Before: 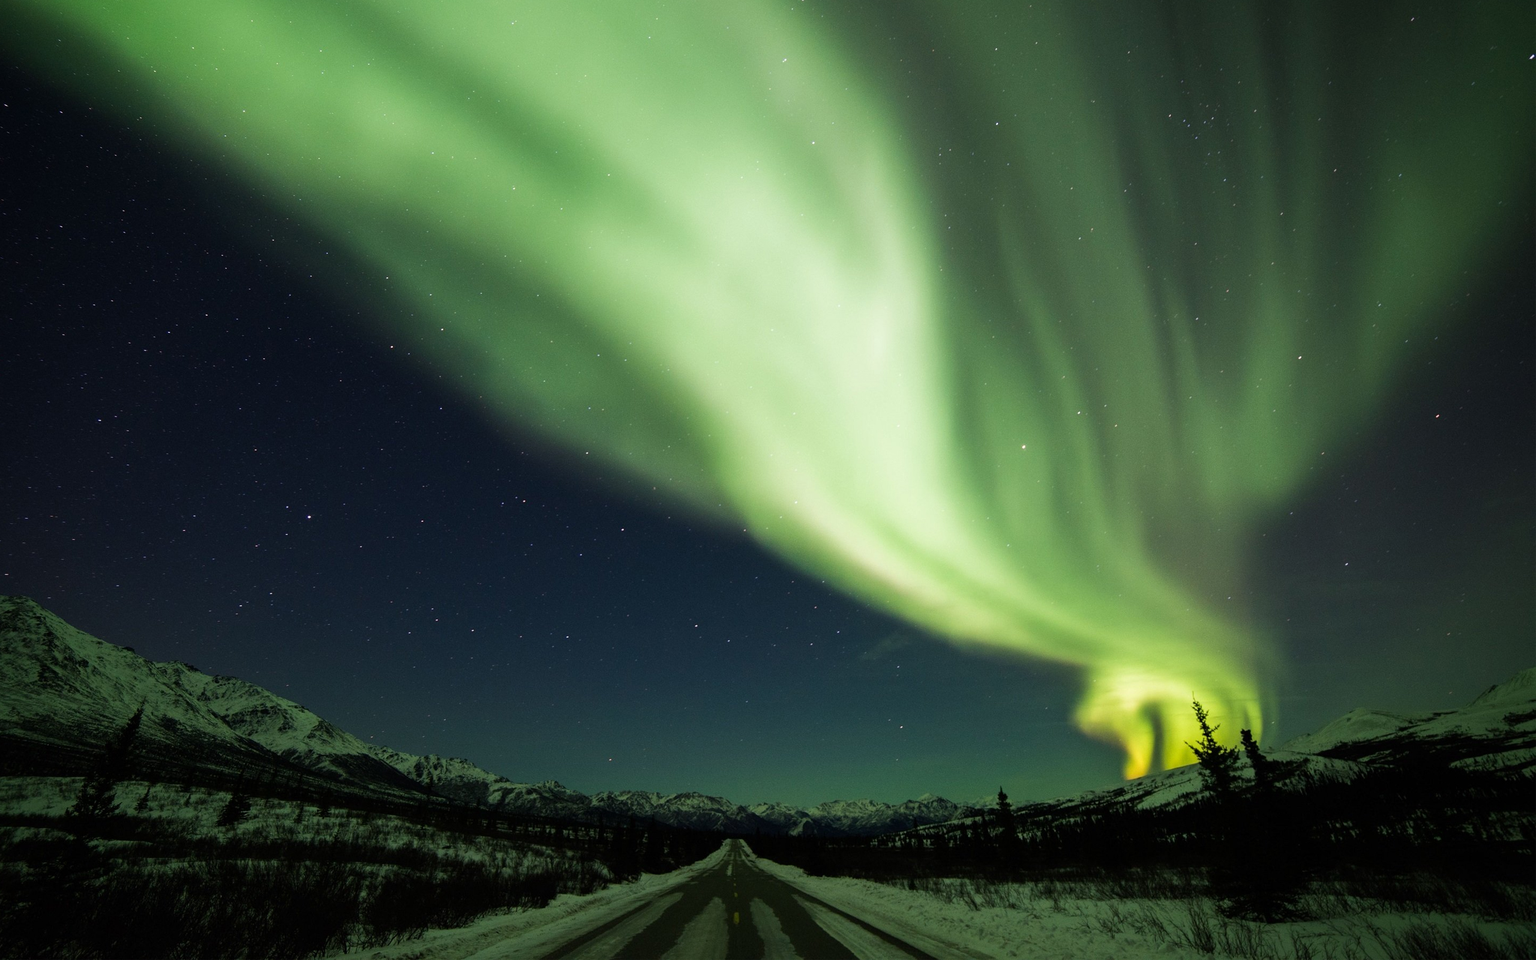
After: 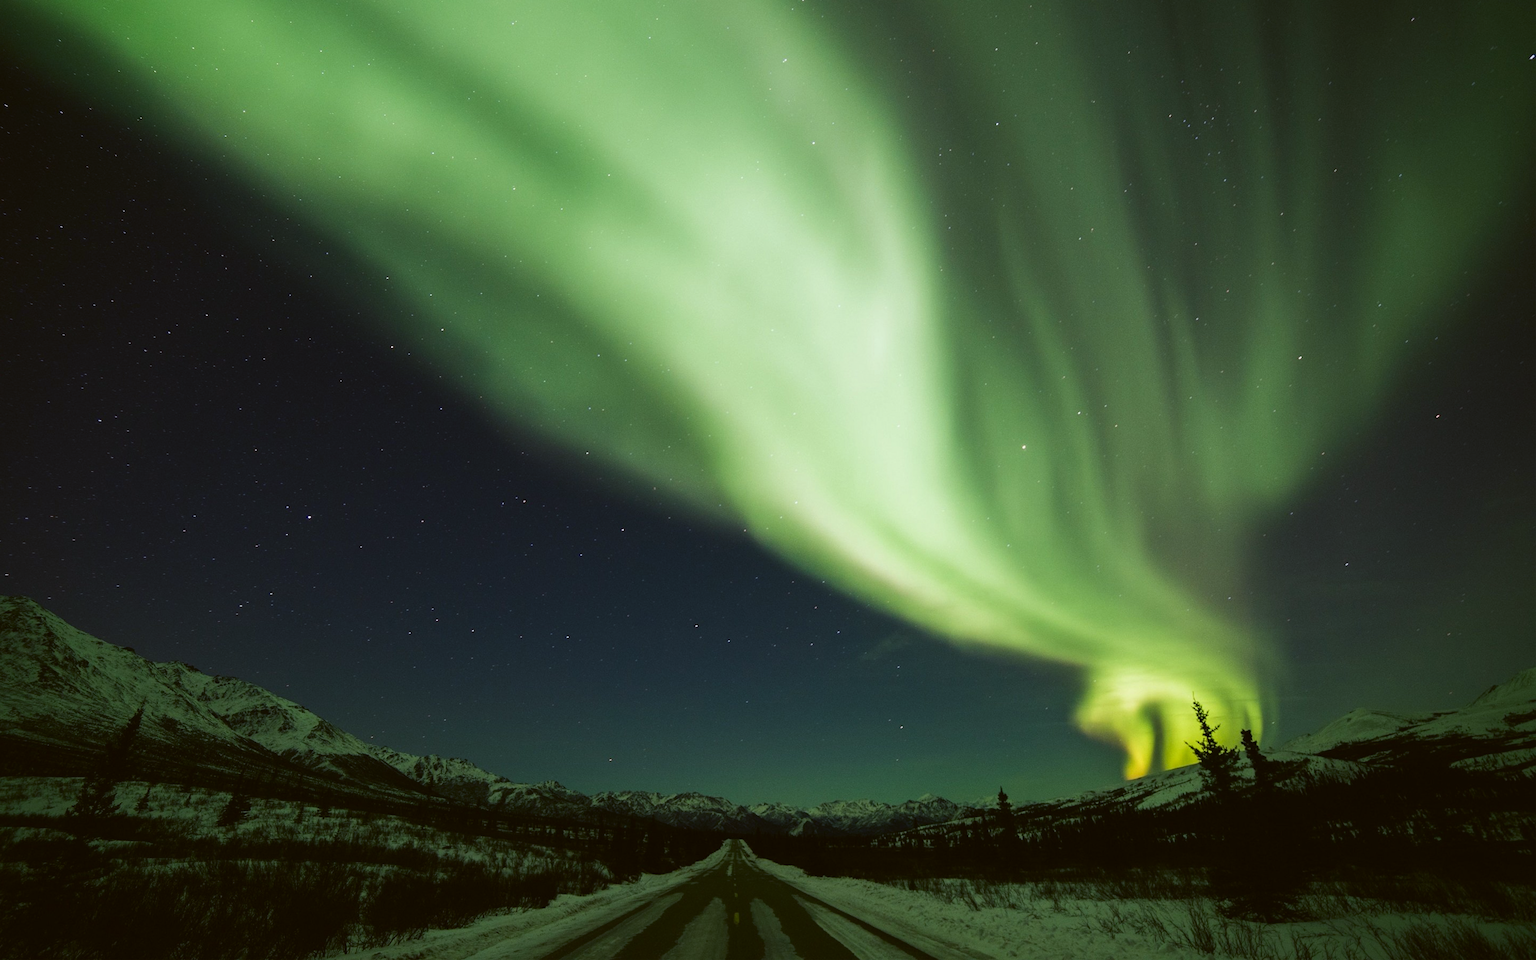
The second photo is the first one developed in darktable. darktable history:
contrast brightness saturation: contrast 0.03, brightness -0.04
color balance: lift [1.004, 1.002, 1.002, 0.998], gamma [1, 1.007, 1.002, 0.993], gain [1, 0.977, 1.013, 1.023], contrast -3.64%
